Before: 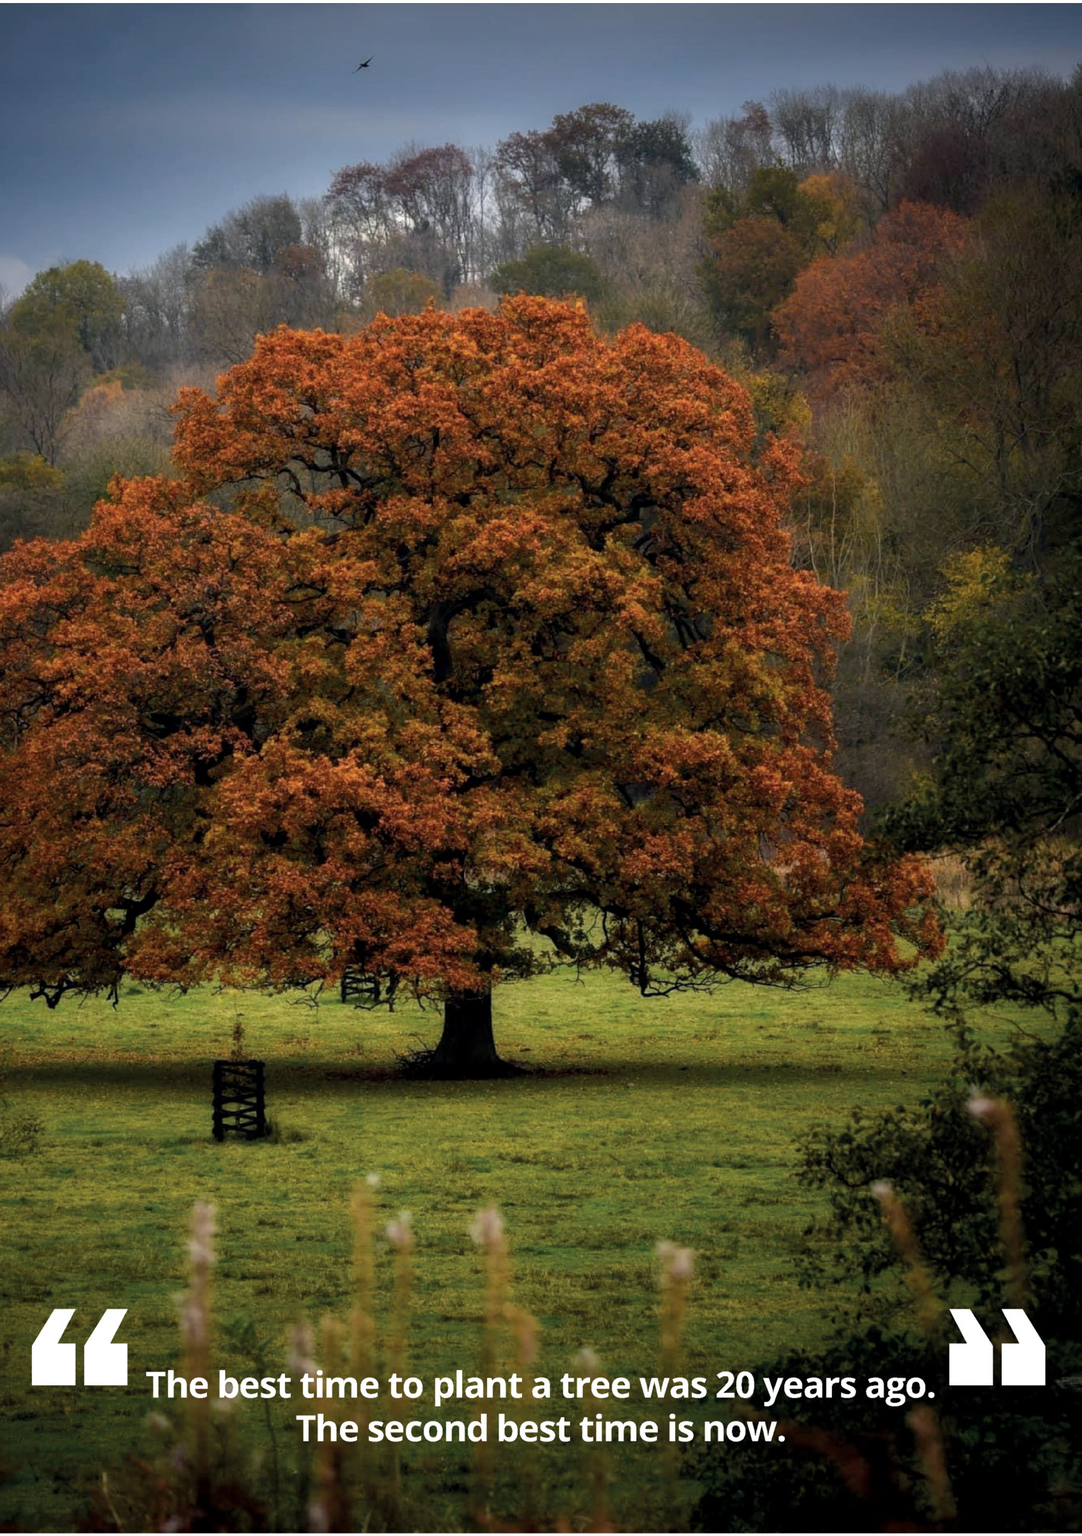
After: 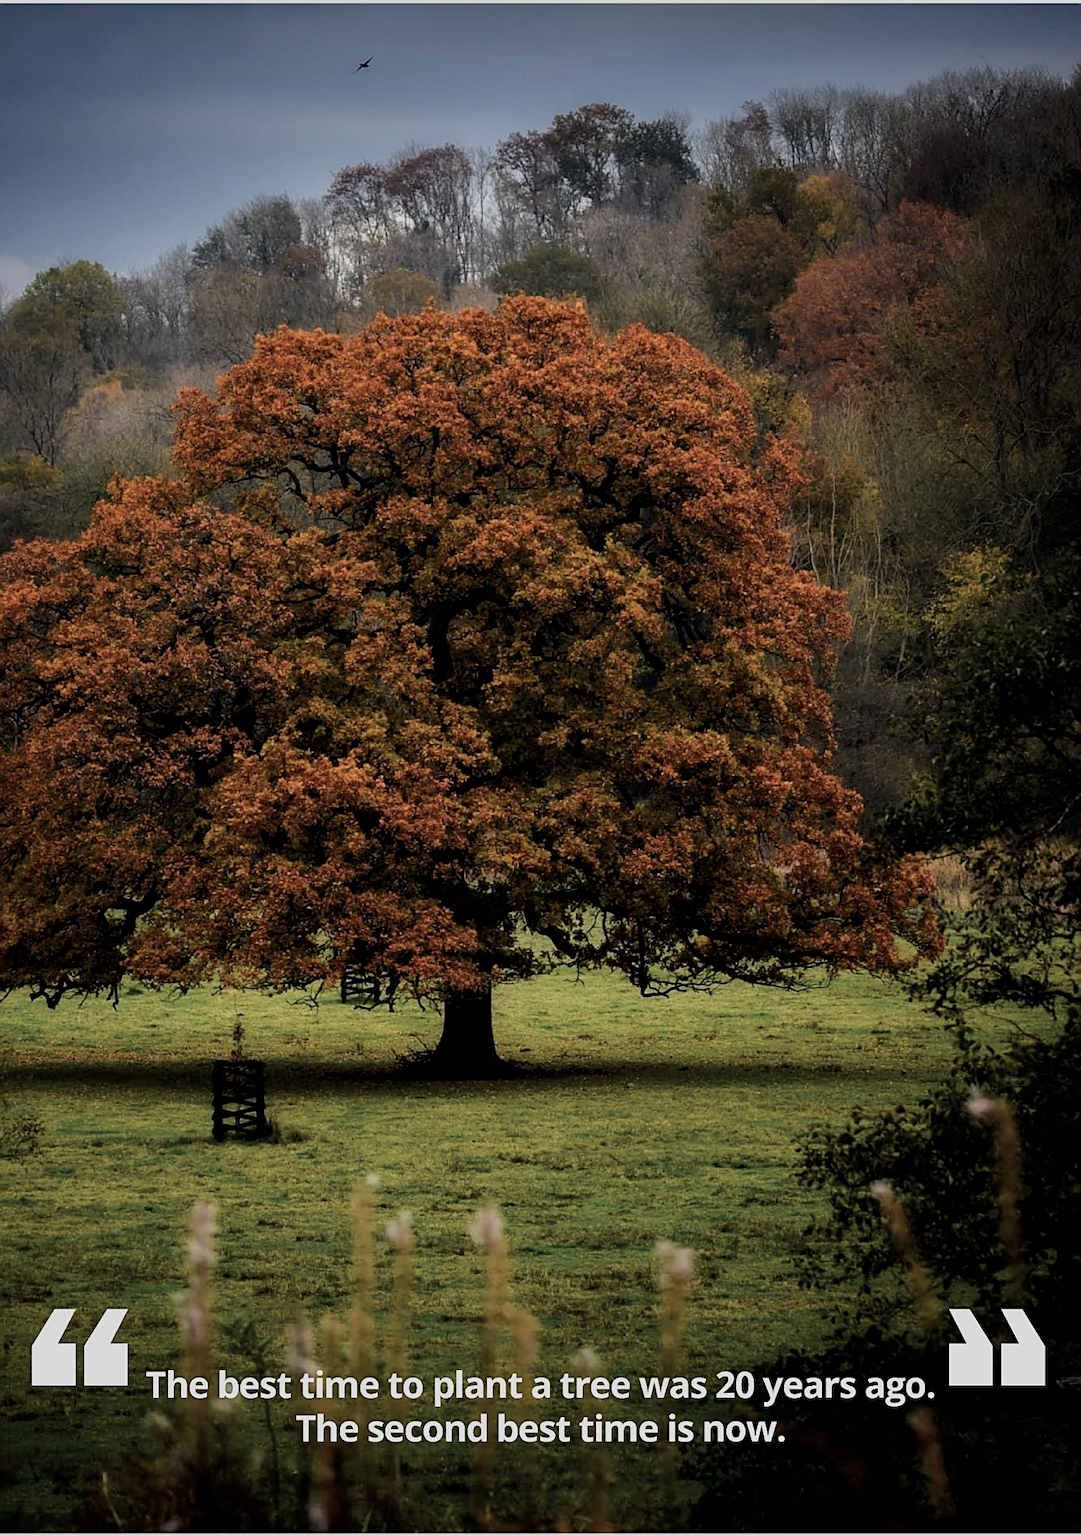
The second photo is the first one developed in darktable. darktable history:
filmic rgb: black relative exposure -7.65 EV, white relative exposure 4.56 EV, hardness 3.61, color science v6 (2022)
contrast brightness saturation: contrast 0.11, saturation -0.17
shadows and highlights: shadows 5, soften with gaussian
sharpen: on, module defaults
